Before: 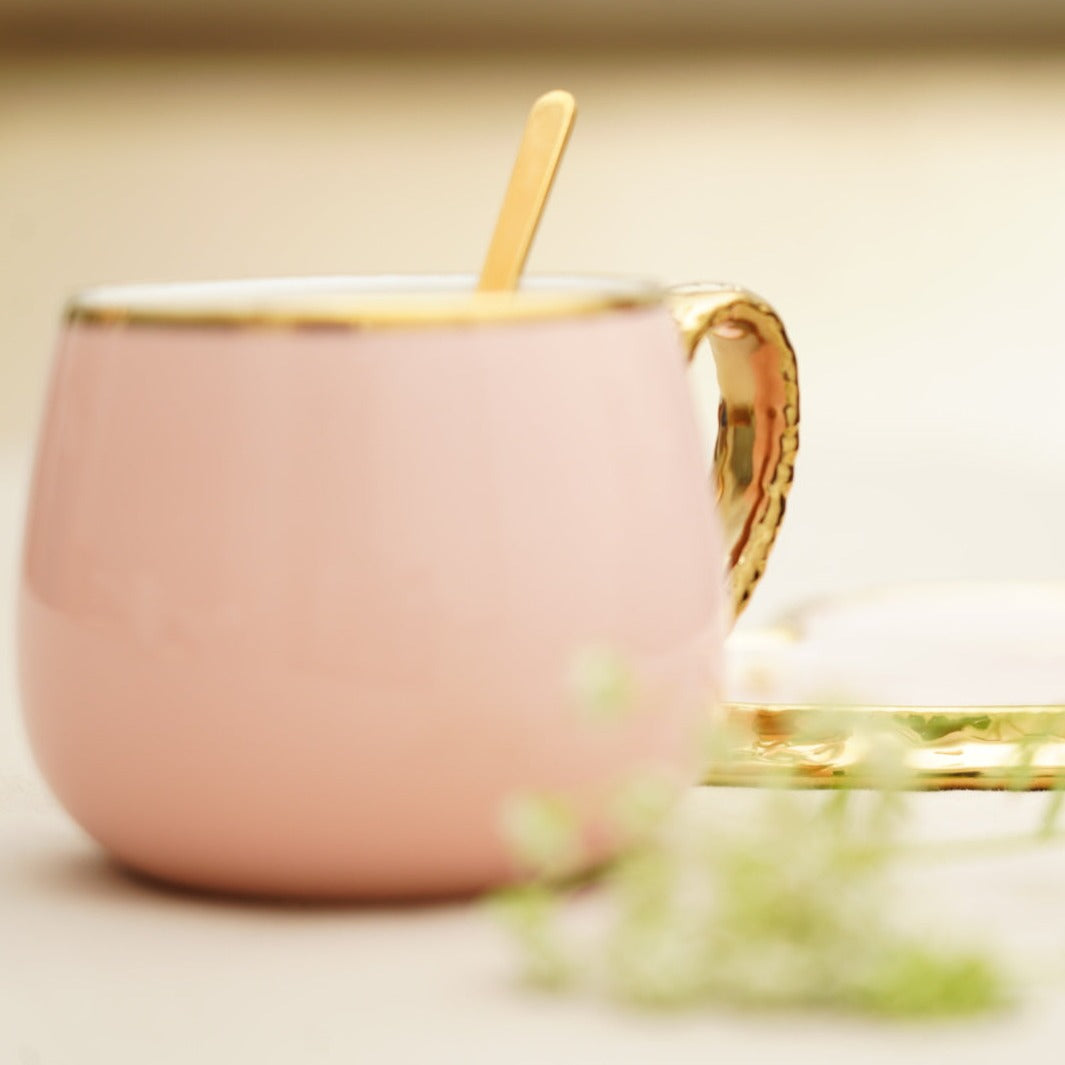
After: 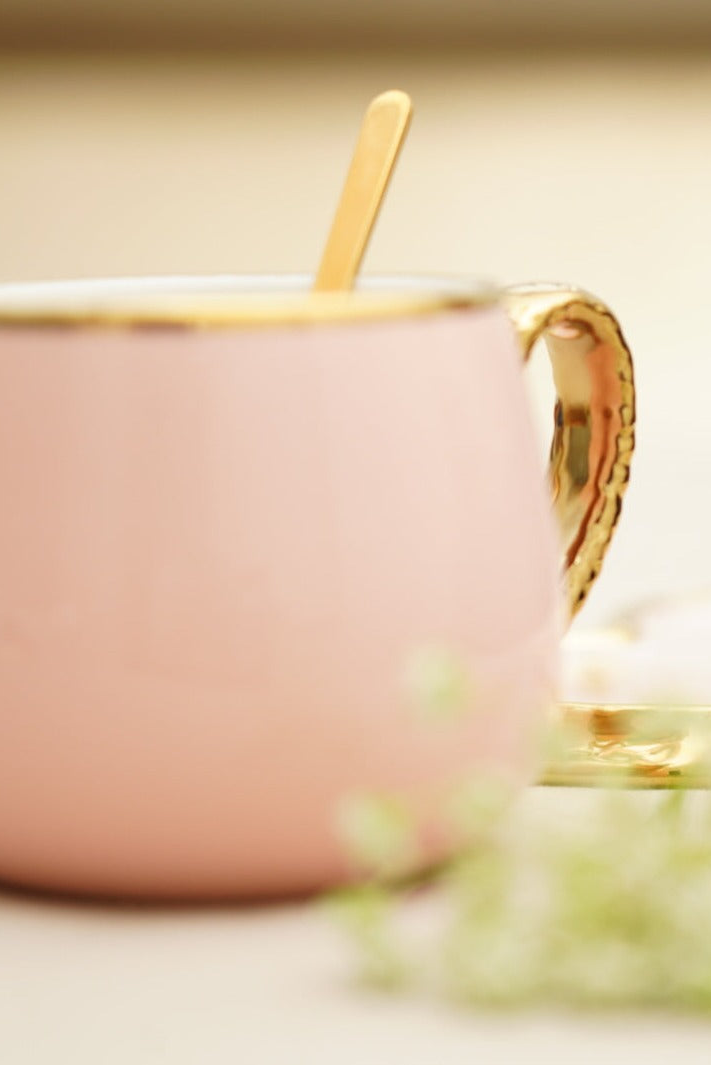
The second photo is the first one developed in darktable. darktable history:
crop: left 15.402%, right 17.785%
